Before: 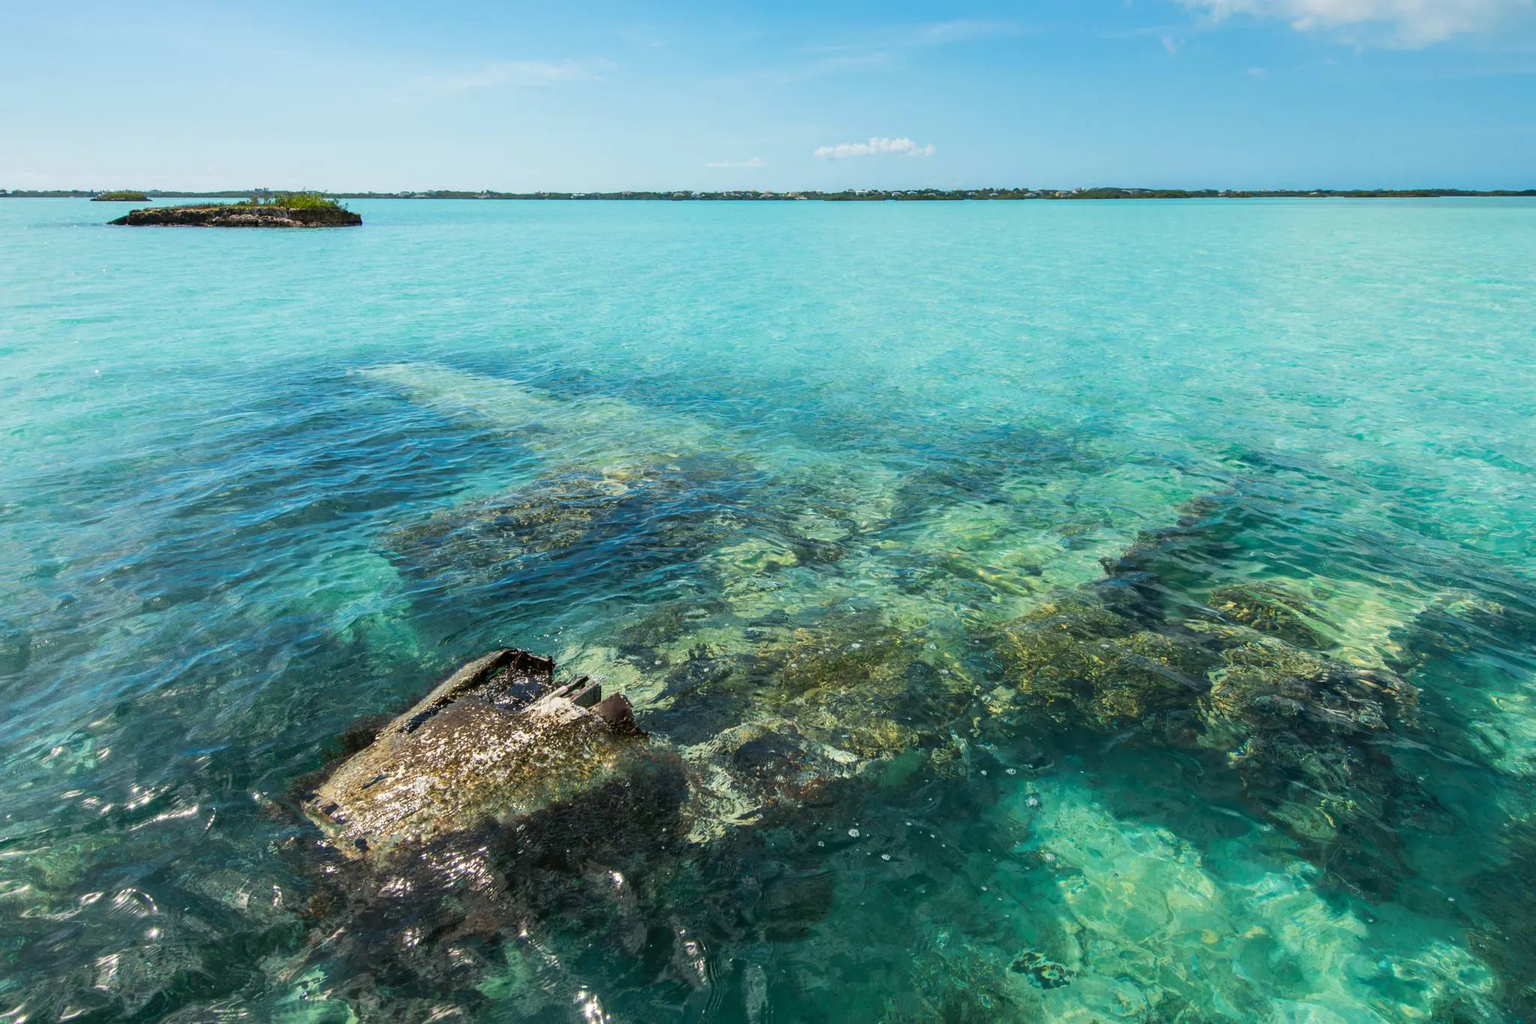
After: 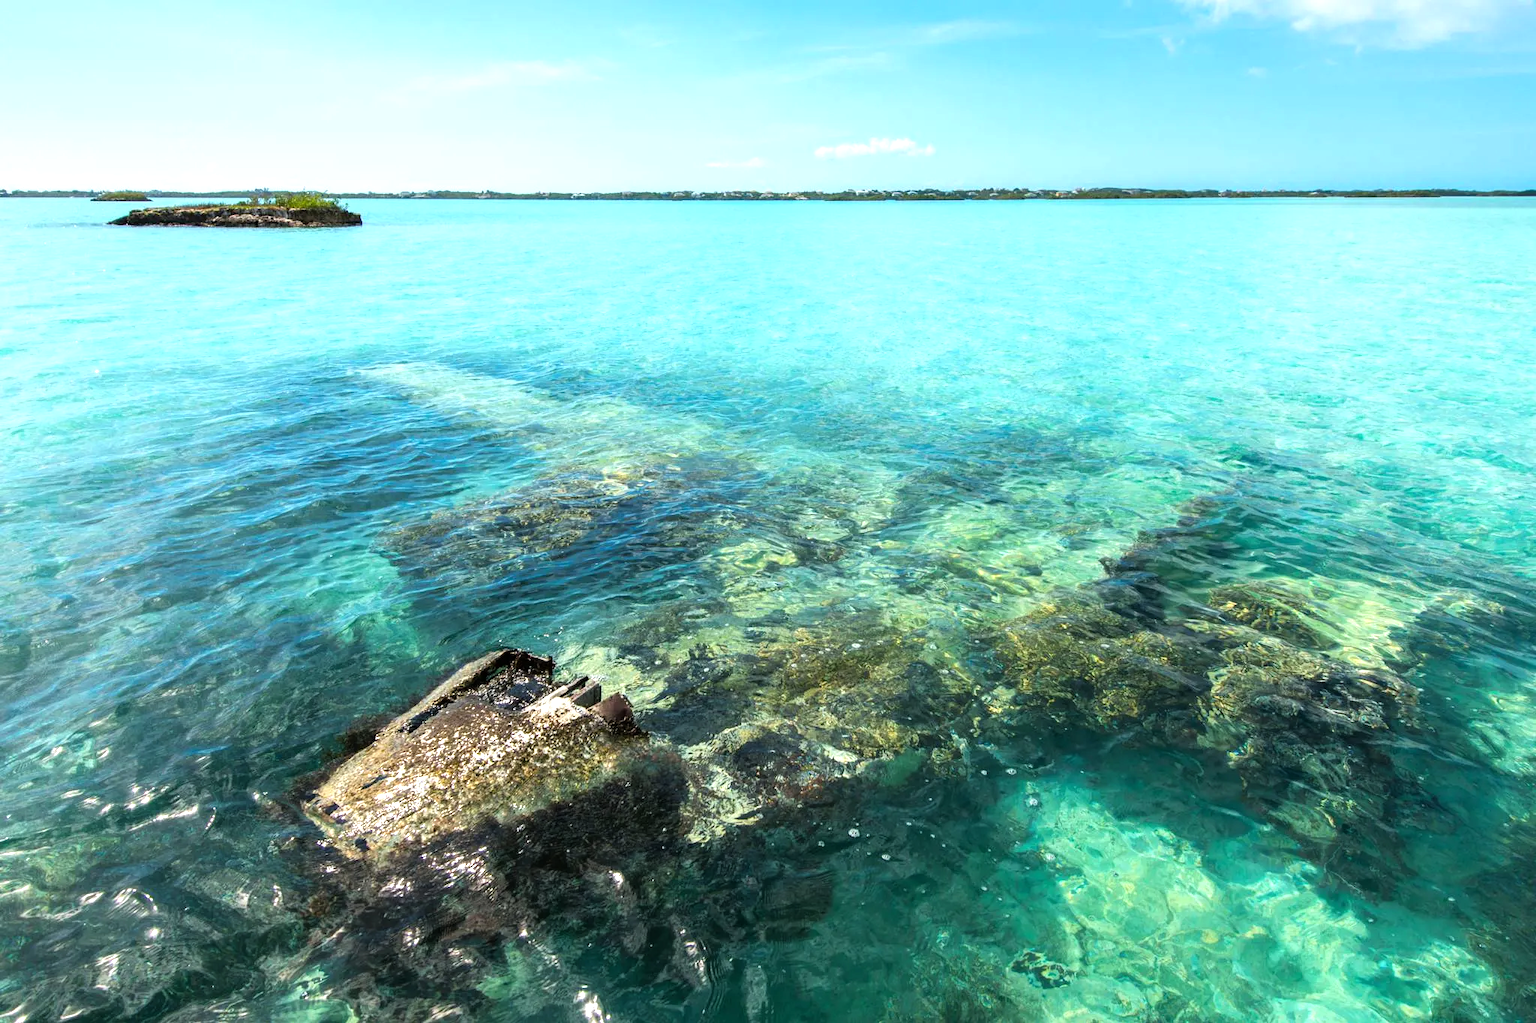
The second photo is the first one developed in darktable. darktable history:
tone equalizer: -8 EV -0.789 EV, -7 EV -0.737 EV, -6 EV -0.576 EV, -5 EV -0.365 EV, -3 EV 0.389 EV, -2 EV 0.6 EV, -1 EV 0.694 EV, +0 EV 0.722 EV
